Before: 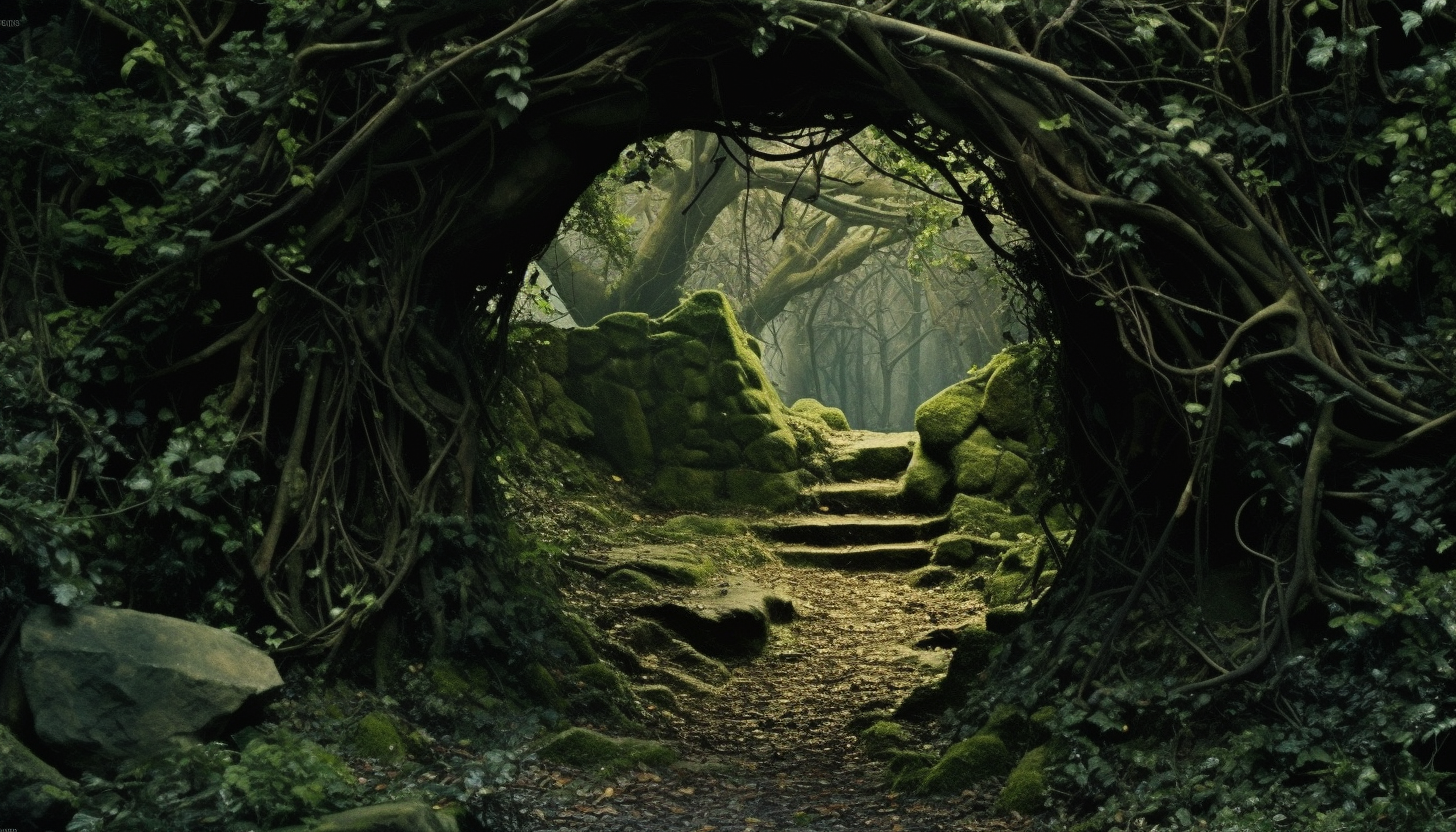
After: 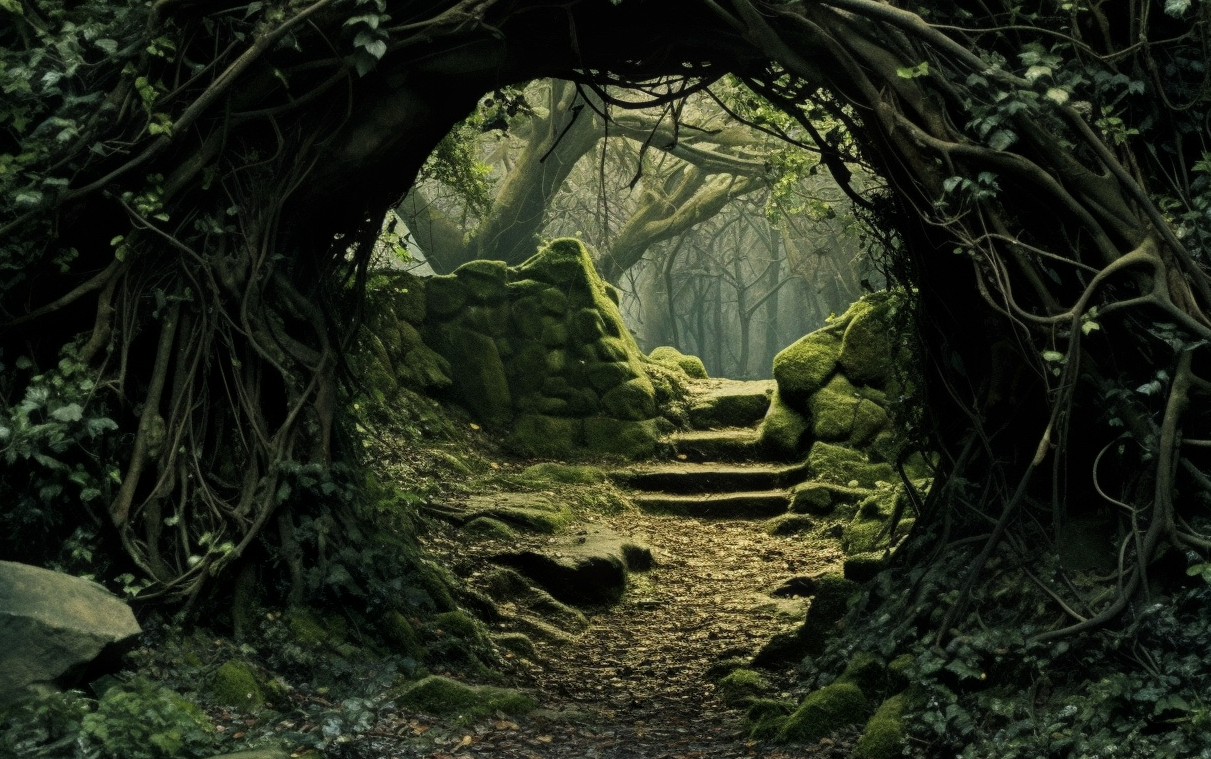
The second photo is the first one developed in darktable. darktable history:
crop: left 9.792%, top 6.25%, right 6.993%, bottom 2.405%
local contrast: on, module defaults
